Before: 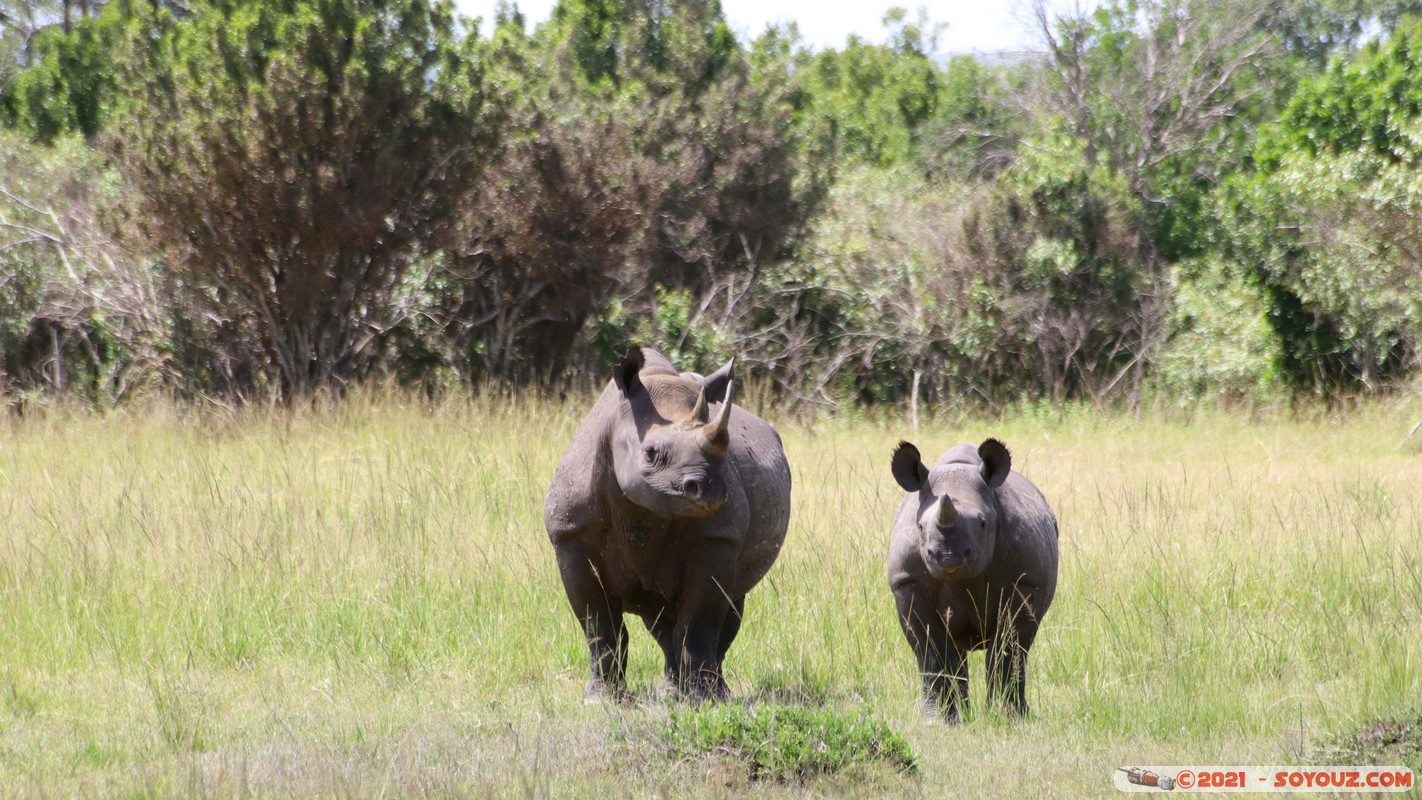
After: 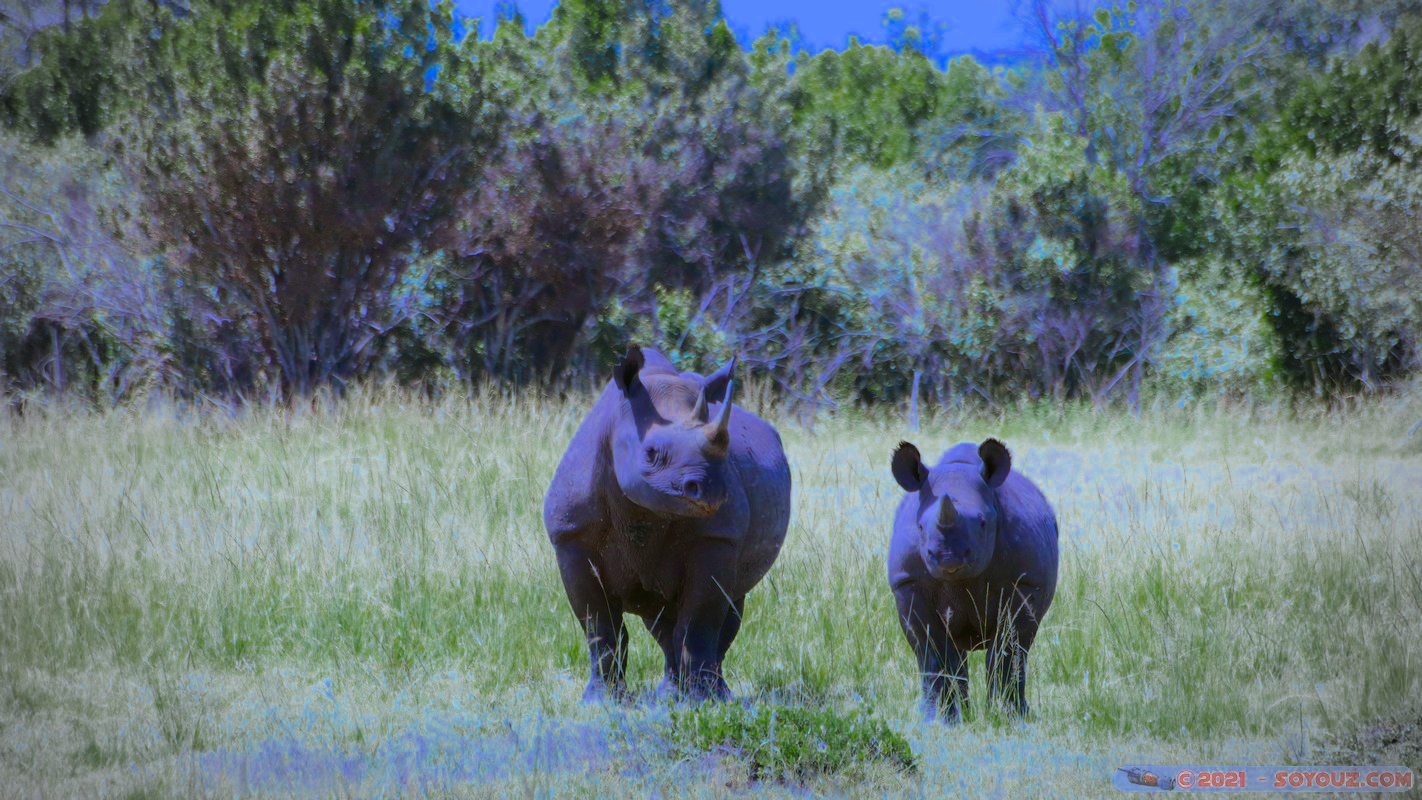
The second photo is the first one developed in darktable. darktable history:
vignetting: fall-off start 67.15%, brightness -0.442, saturation -0.691, width/height ratio 1.011, unbound false
color zones: curves: ch0 [(0, 0.553) (0.123, 0.58) (0.23, 0.419) (0.468, 0.155) (0.605, 0.132) (0.723, 0.063) (0.833, 0.172) (0.921, 0.468)]; ch1 [(0.025, 0.645) (0.229, 0.584) (0.326, 0.551) (0.537, 0.446) (0.599, 0.911) (0.708, 1) (0.805, 0.944)]; ch2 [(0.086, 0.468) (0.254, 0.464) (0.638, 0.564) (0.702, 0.592) (0.768, 0.564)]
white balance: red 0.871, blue 1.249
